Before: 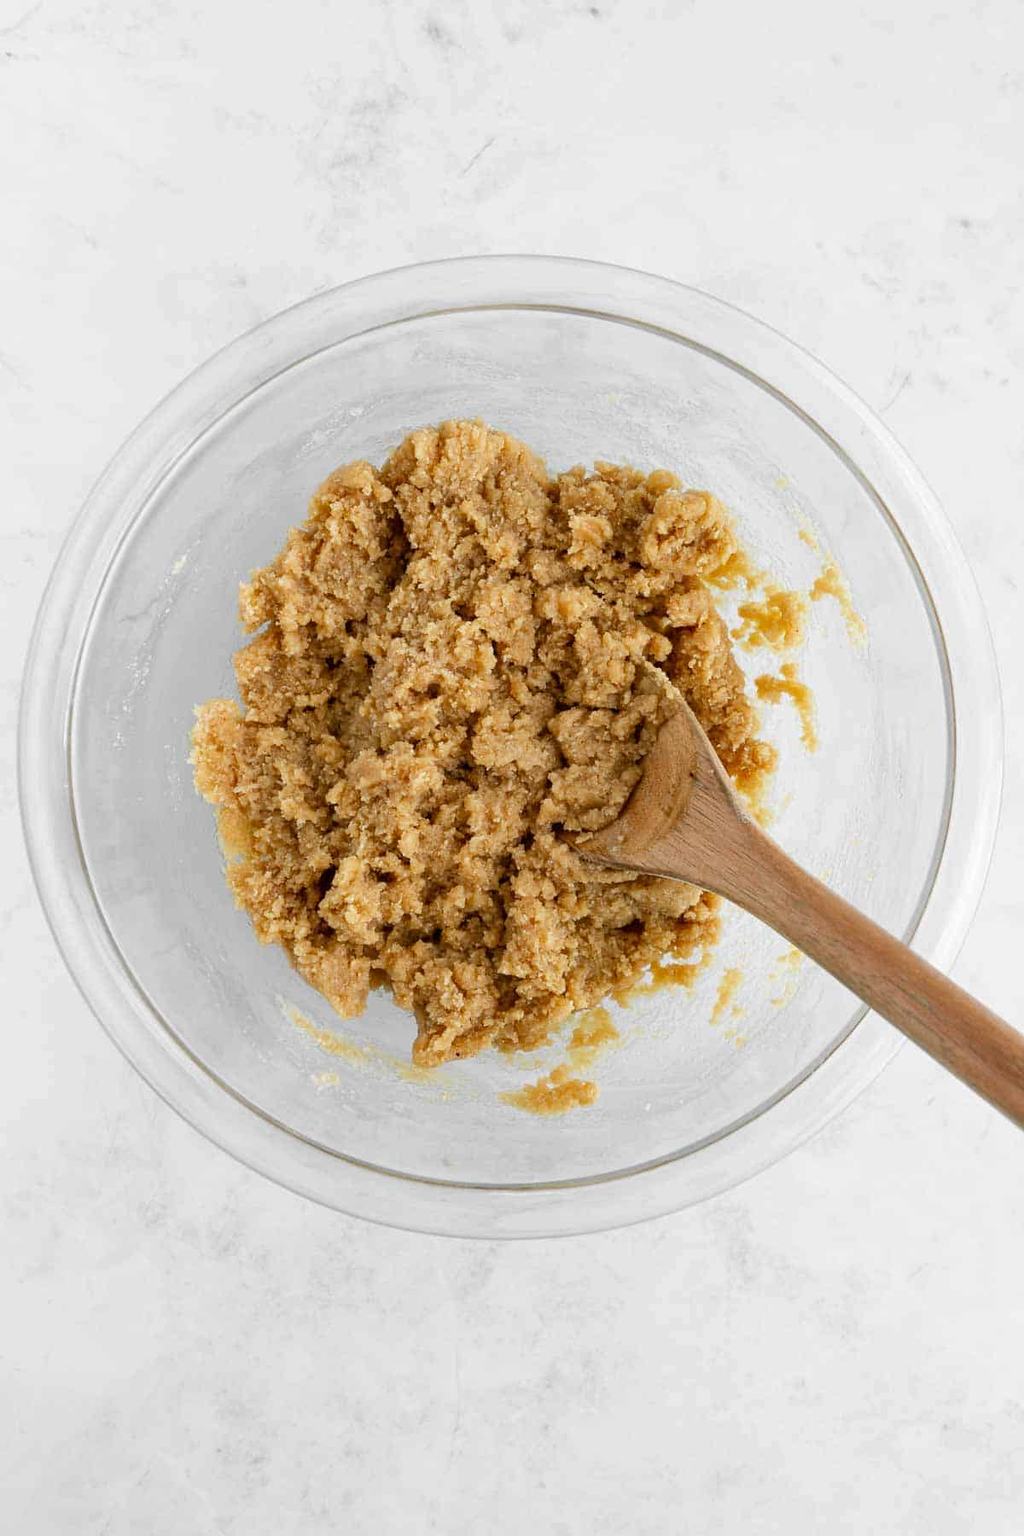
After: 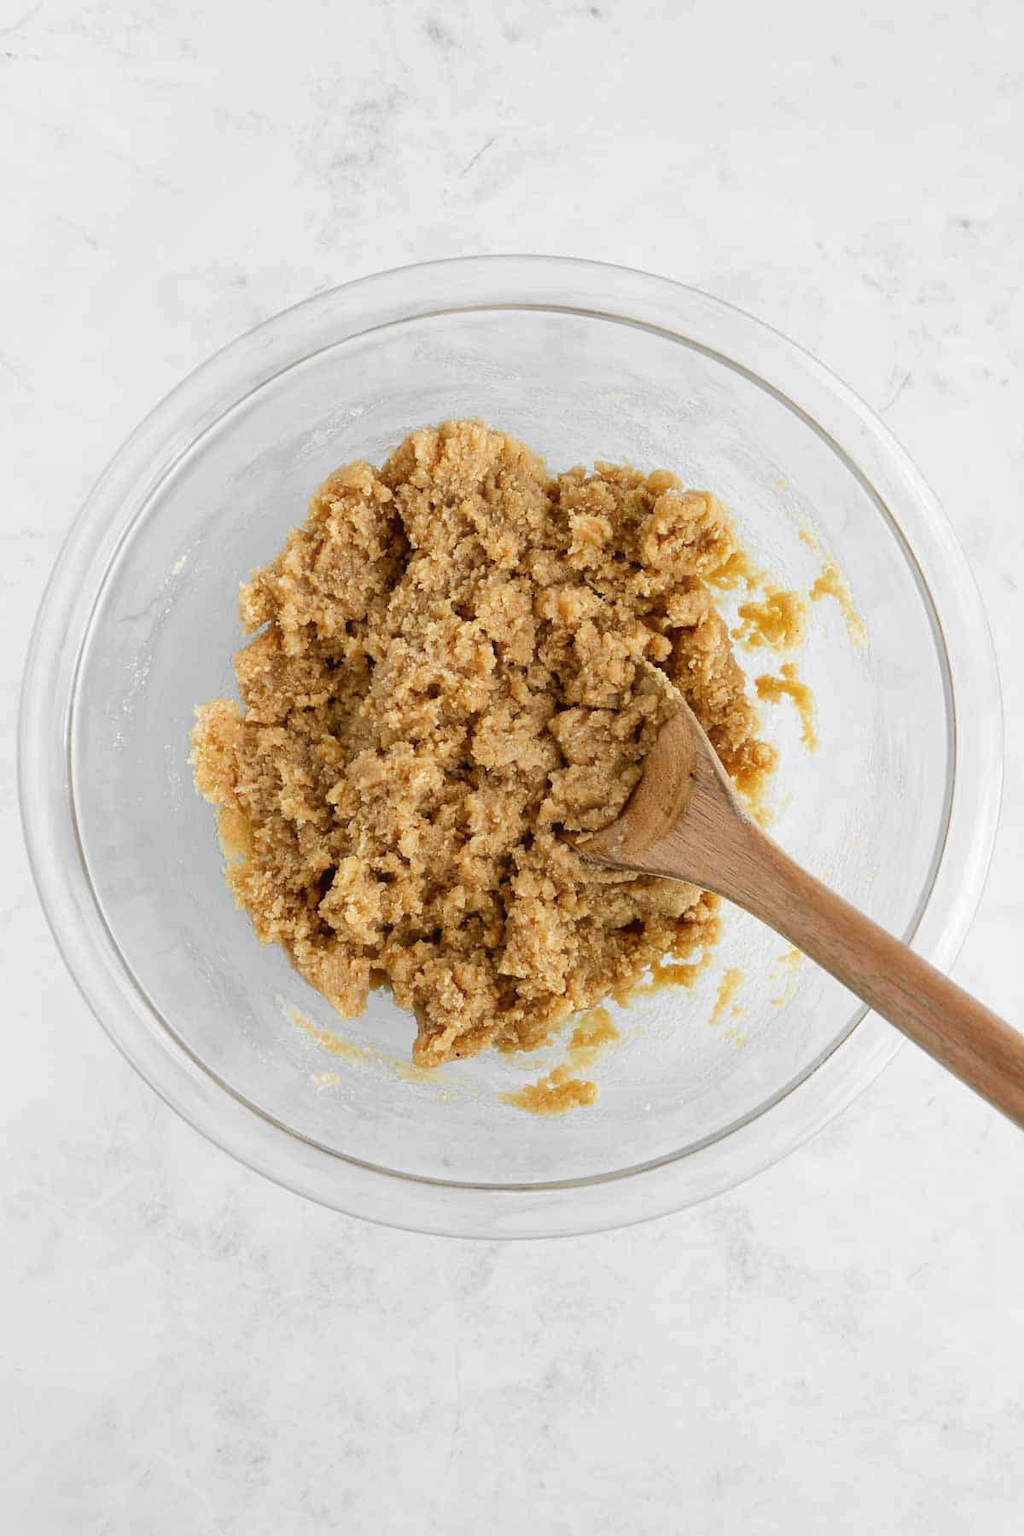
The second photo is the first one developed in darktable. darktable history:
haze removal: strength -0.05
shadows and highlights: shadows 62.66, white point adjustment 0.37, highlights -34.44, compress 83.82%
